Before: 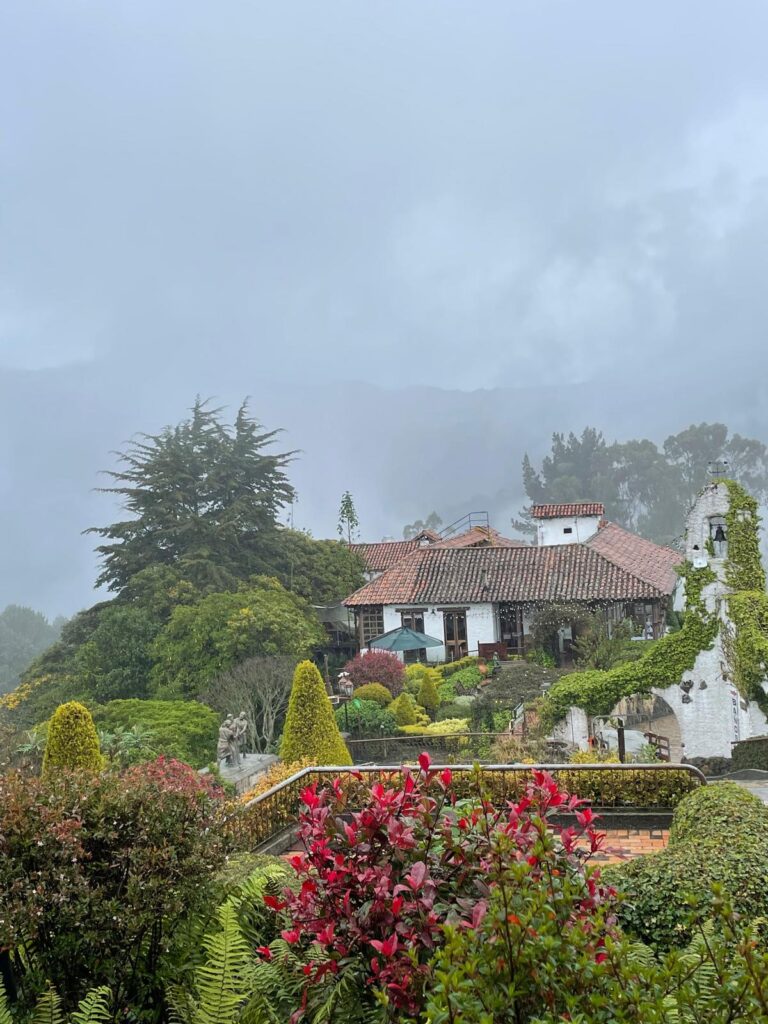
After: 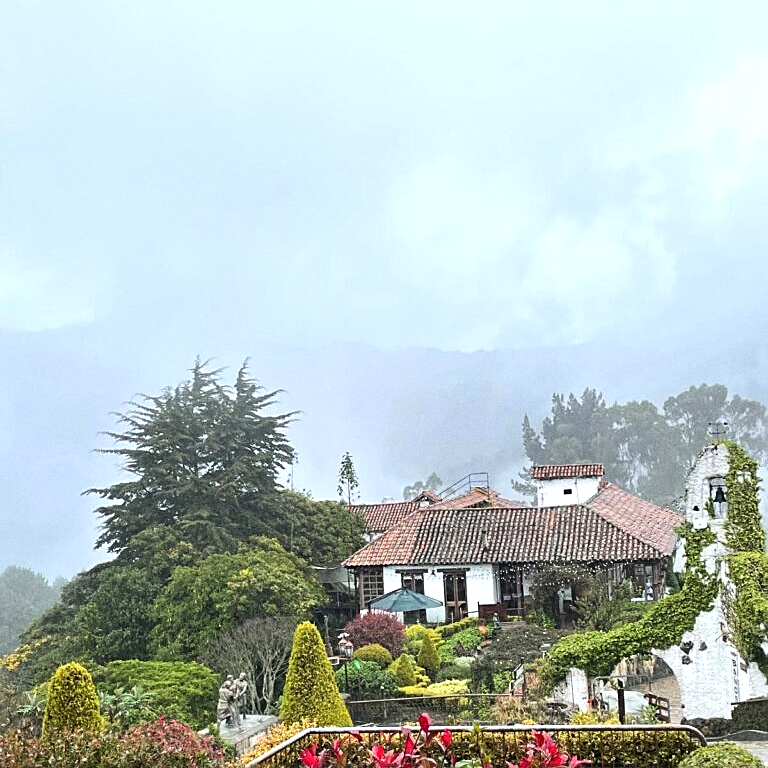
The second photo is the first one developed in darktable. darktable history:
grain: coarseness 0.47 ISO
sharpen: on, module defaults
tone equalizer: -8 EV -0.75 EV, -7 EV -0.7 EV, -6 EV -0.6 EV, -5 EV -0.4 EV, -3 EV 0.4 EV, -2 EV 0.6 EV, -1 EV 0.7 EV, +0 EV 0.75 EV, edges refinement/feathering 500, mask exposure compensation -1.57 EV, preserve details no
crop: top 3.857%, bottom 21.132%
